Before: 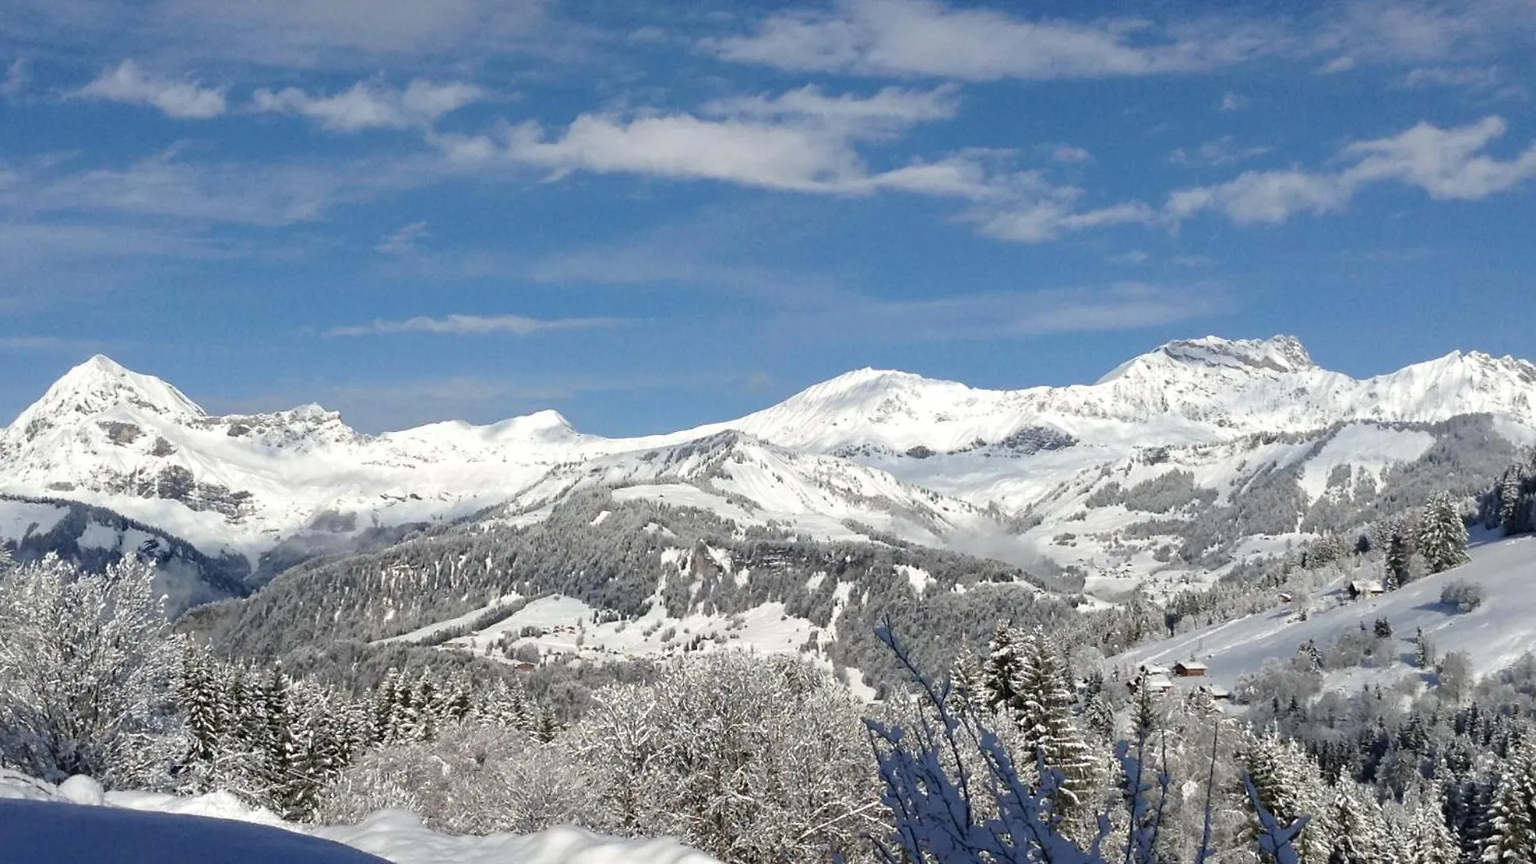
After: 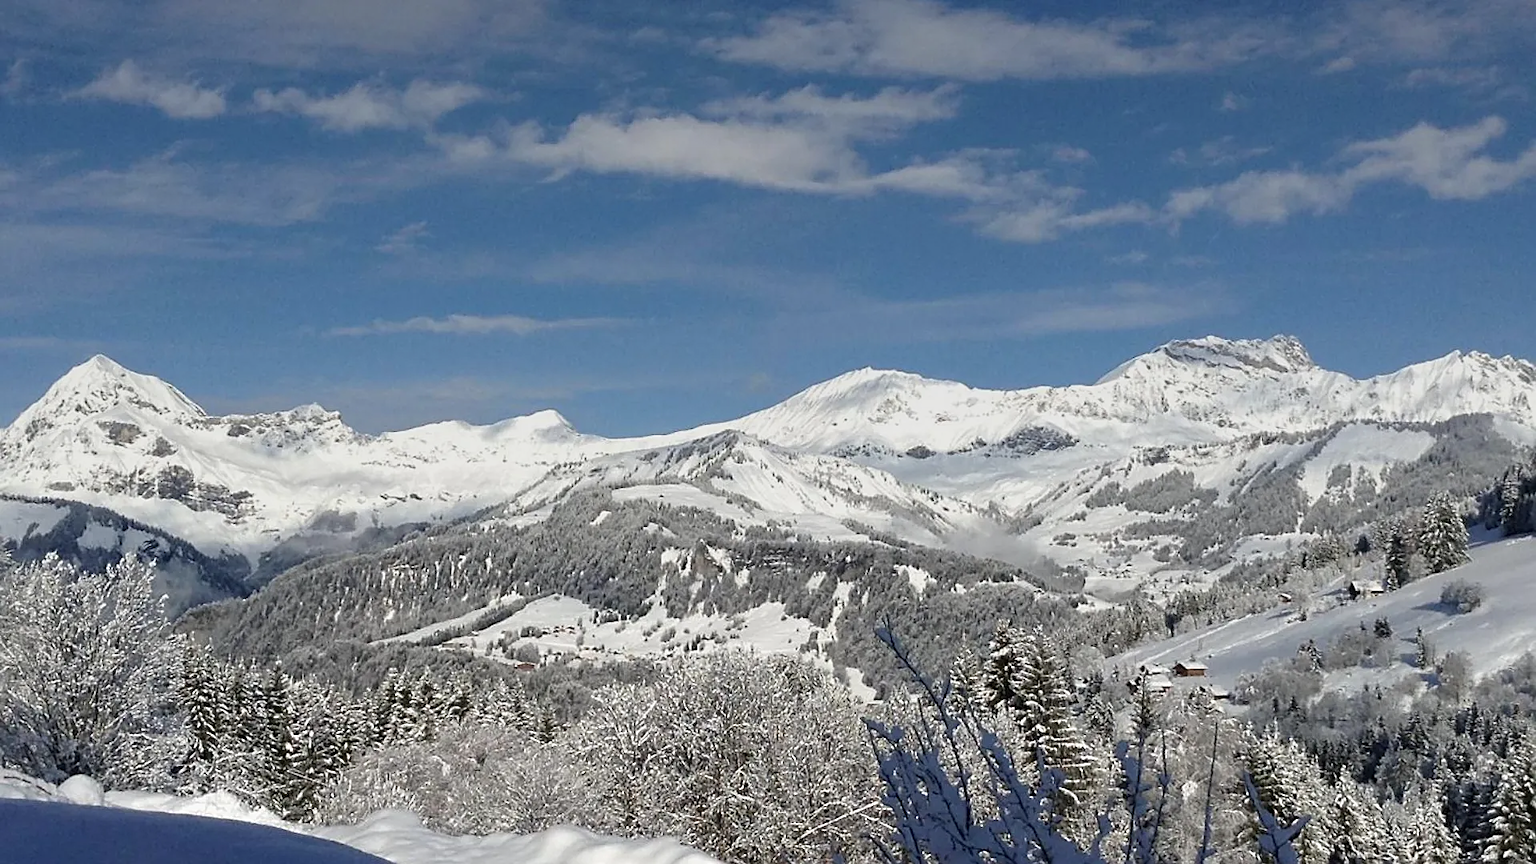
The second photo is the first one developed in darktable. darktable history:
contrast brightness saturation: saturation -0.05
graduated density: rotation -0.352°, offset 57.64
sharpen: on, module defaults
